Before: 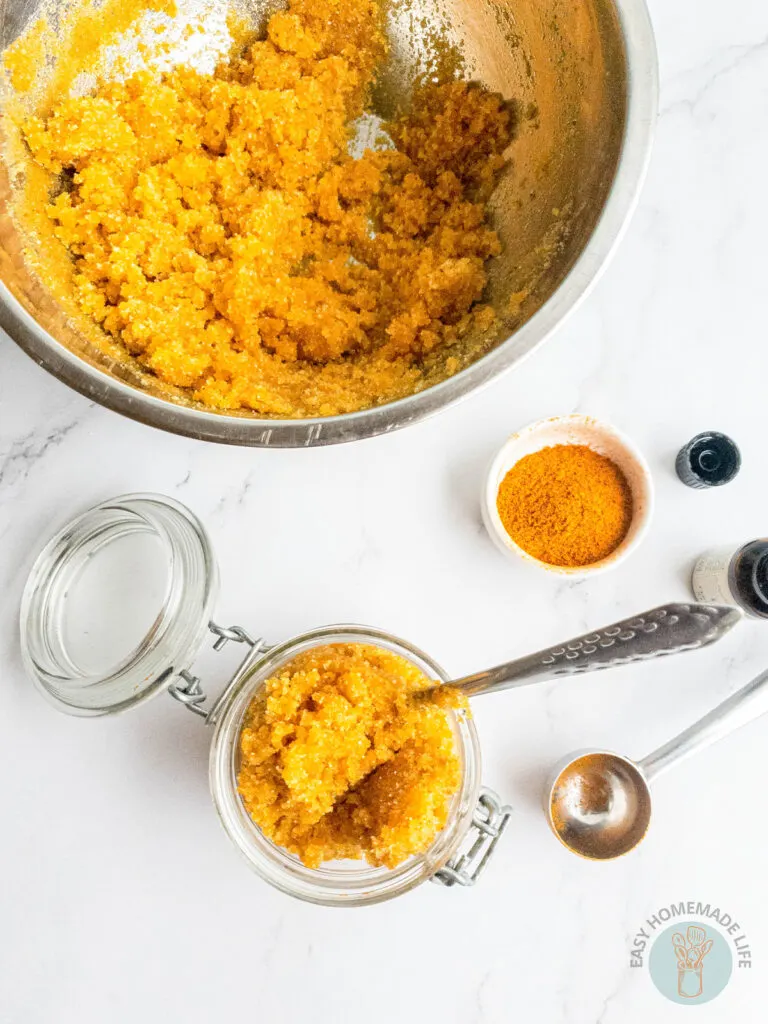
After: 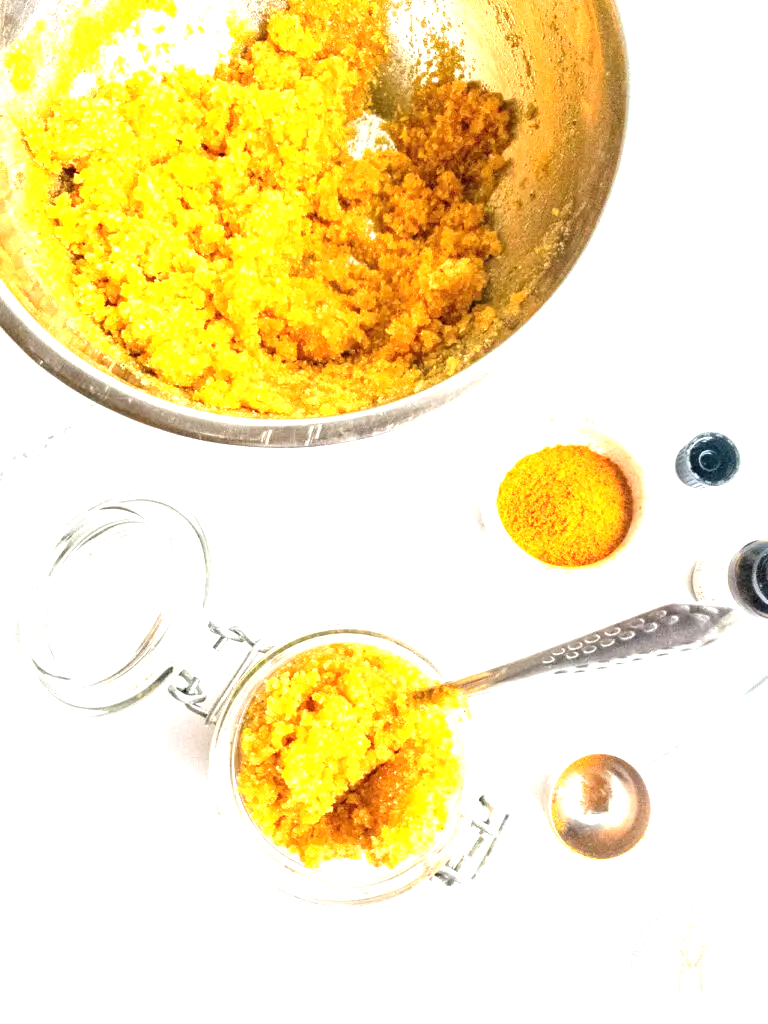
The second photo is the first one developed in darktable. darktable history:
exposure: exposure 1.211 EV, compensate highlight preservation false
